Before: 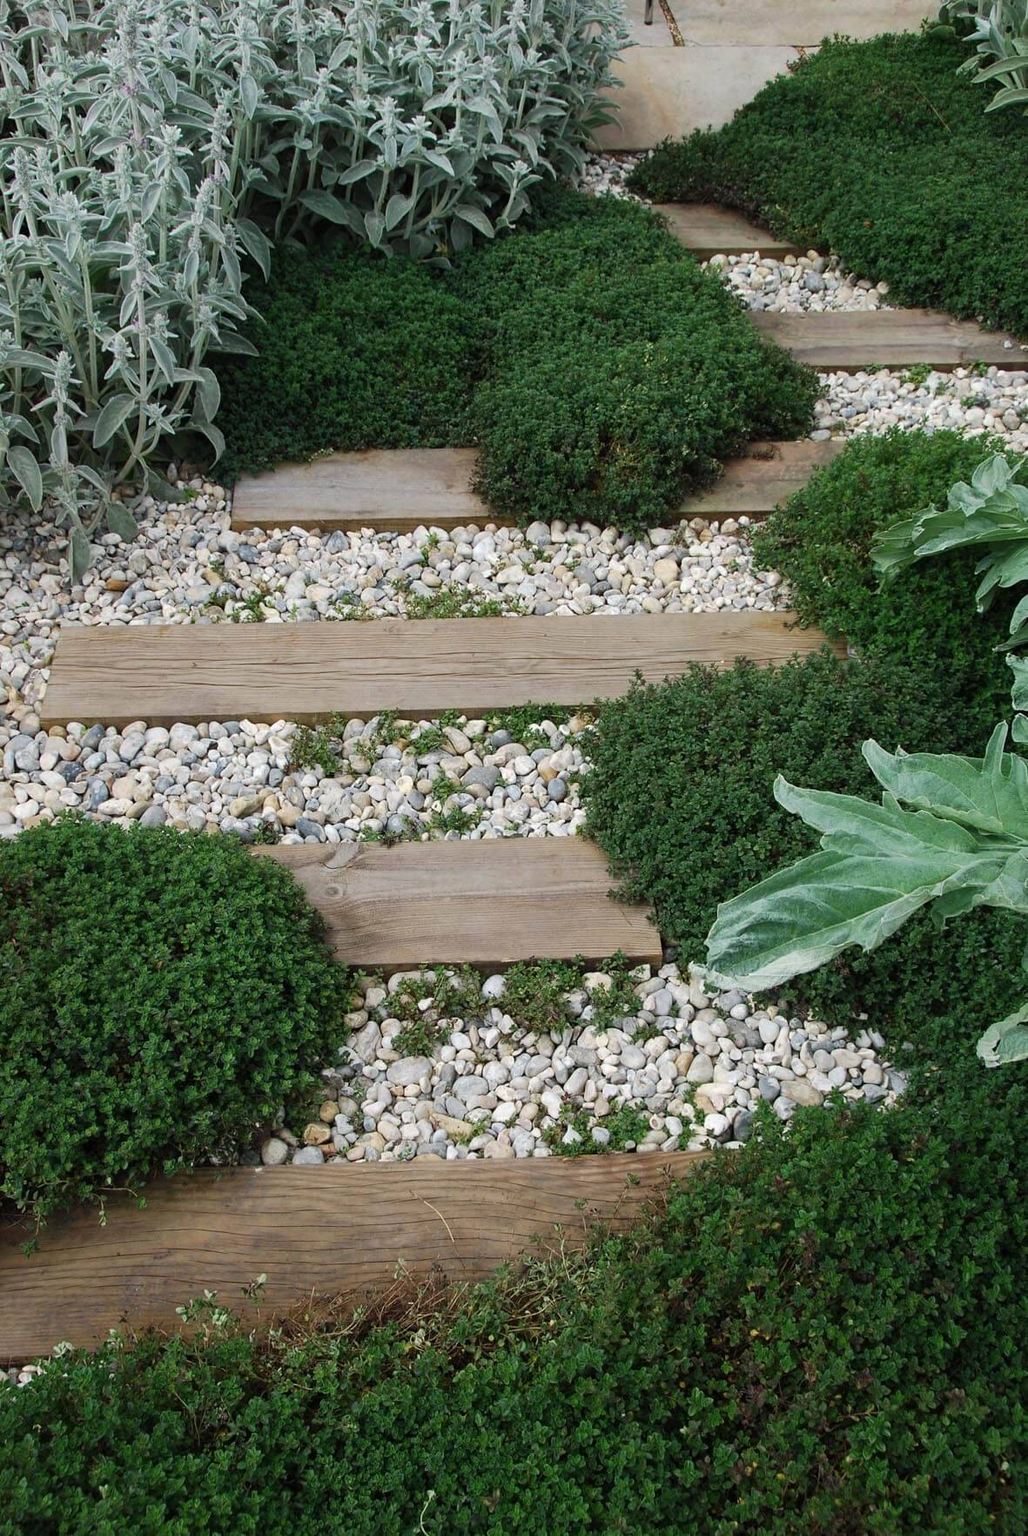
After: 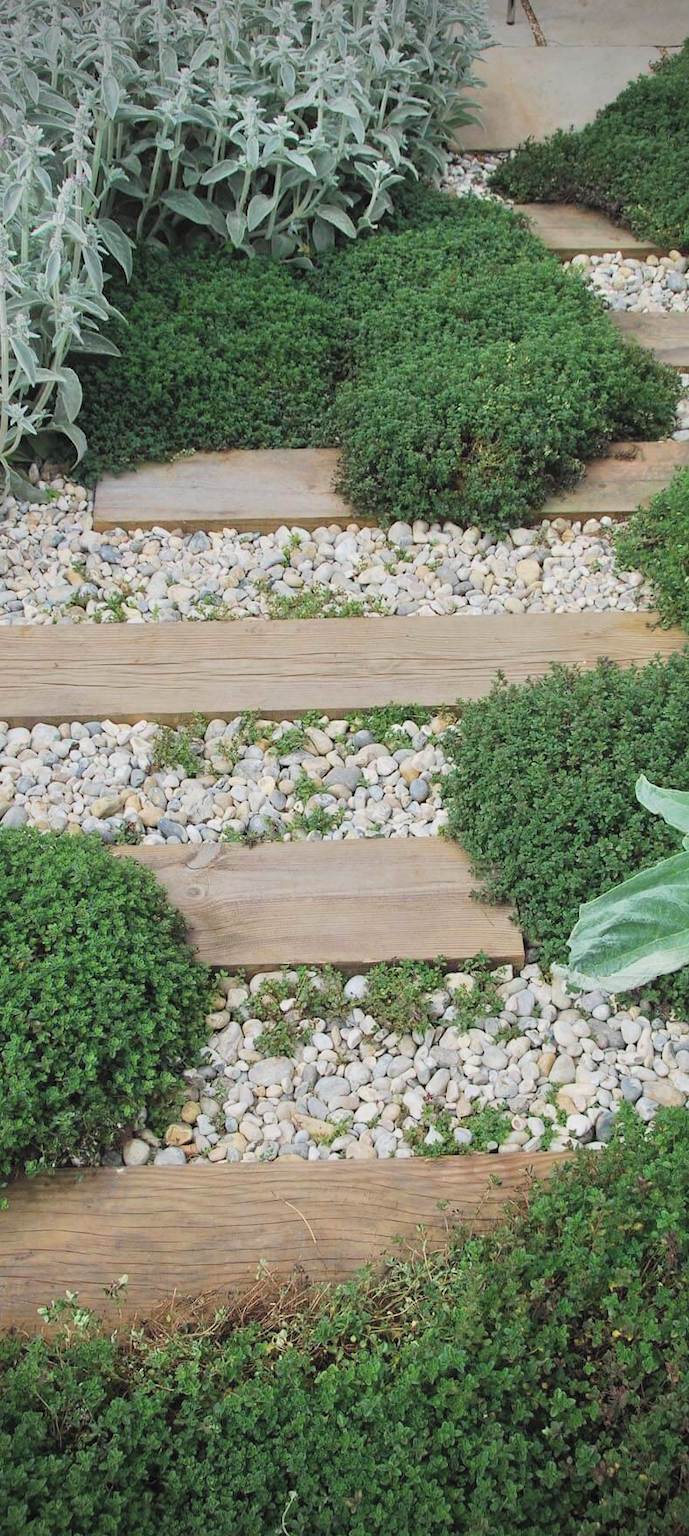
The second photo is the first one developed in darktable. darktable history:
vignetting: brightness -0.808
crop and rotate: left 13.517%, right 19.486%
tone equalizer: -8 EV -0.001 EV, -7 EV 0.004 EV, -6 EV -0.028 EV, -5 EV 0.013 EV, -4 EV -0.017 EV, -3 EV 0.019 EV, -2 EV -0.061 EV, -1 EV -0.297 EV, +0 EV -0.595 EV
contrast brightness saturation: contrast 0.097, brightness 0.306, saturation 0.136
